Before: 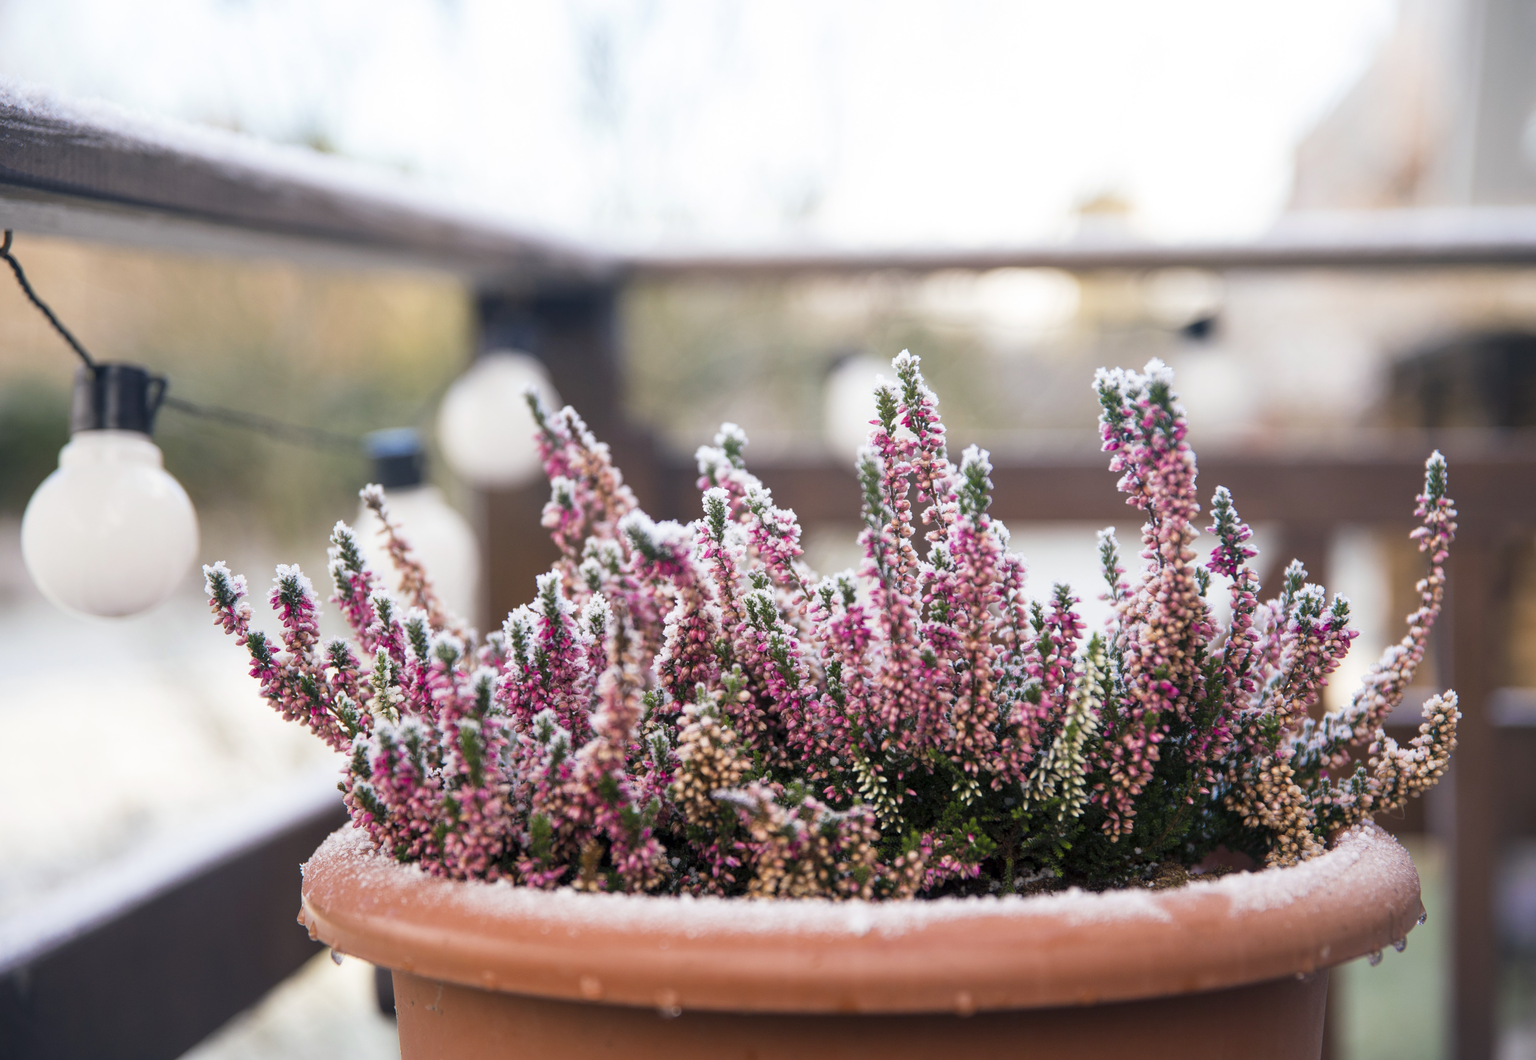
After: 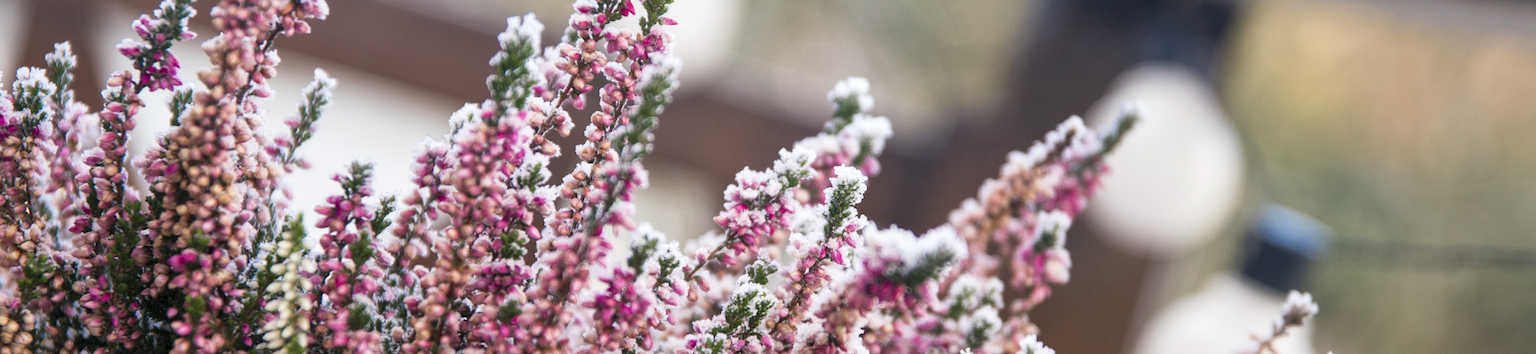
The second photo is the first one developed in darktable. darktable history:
crop and rotate: angle 16.12°, top 30.835%, bottom 35.653%
local contrast: mode bilateral grid, contrast 20, coarseness 50, detail 130%, midtone range 0.2
